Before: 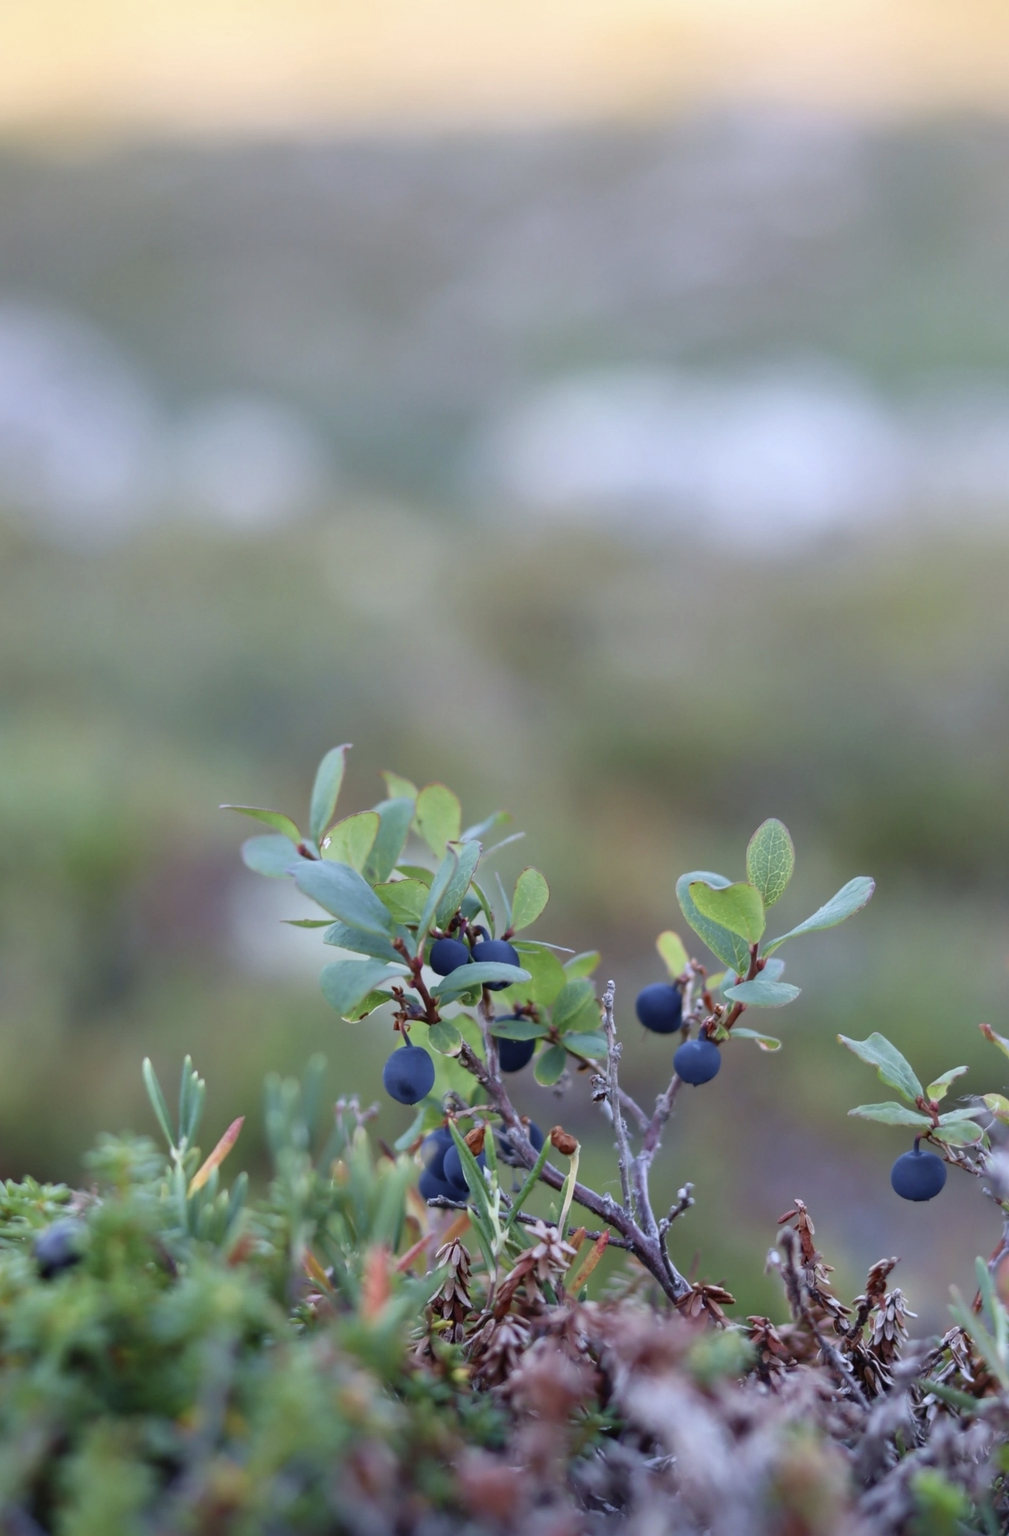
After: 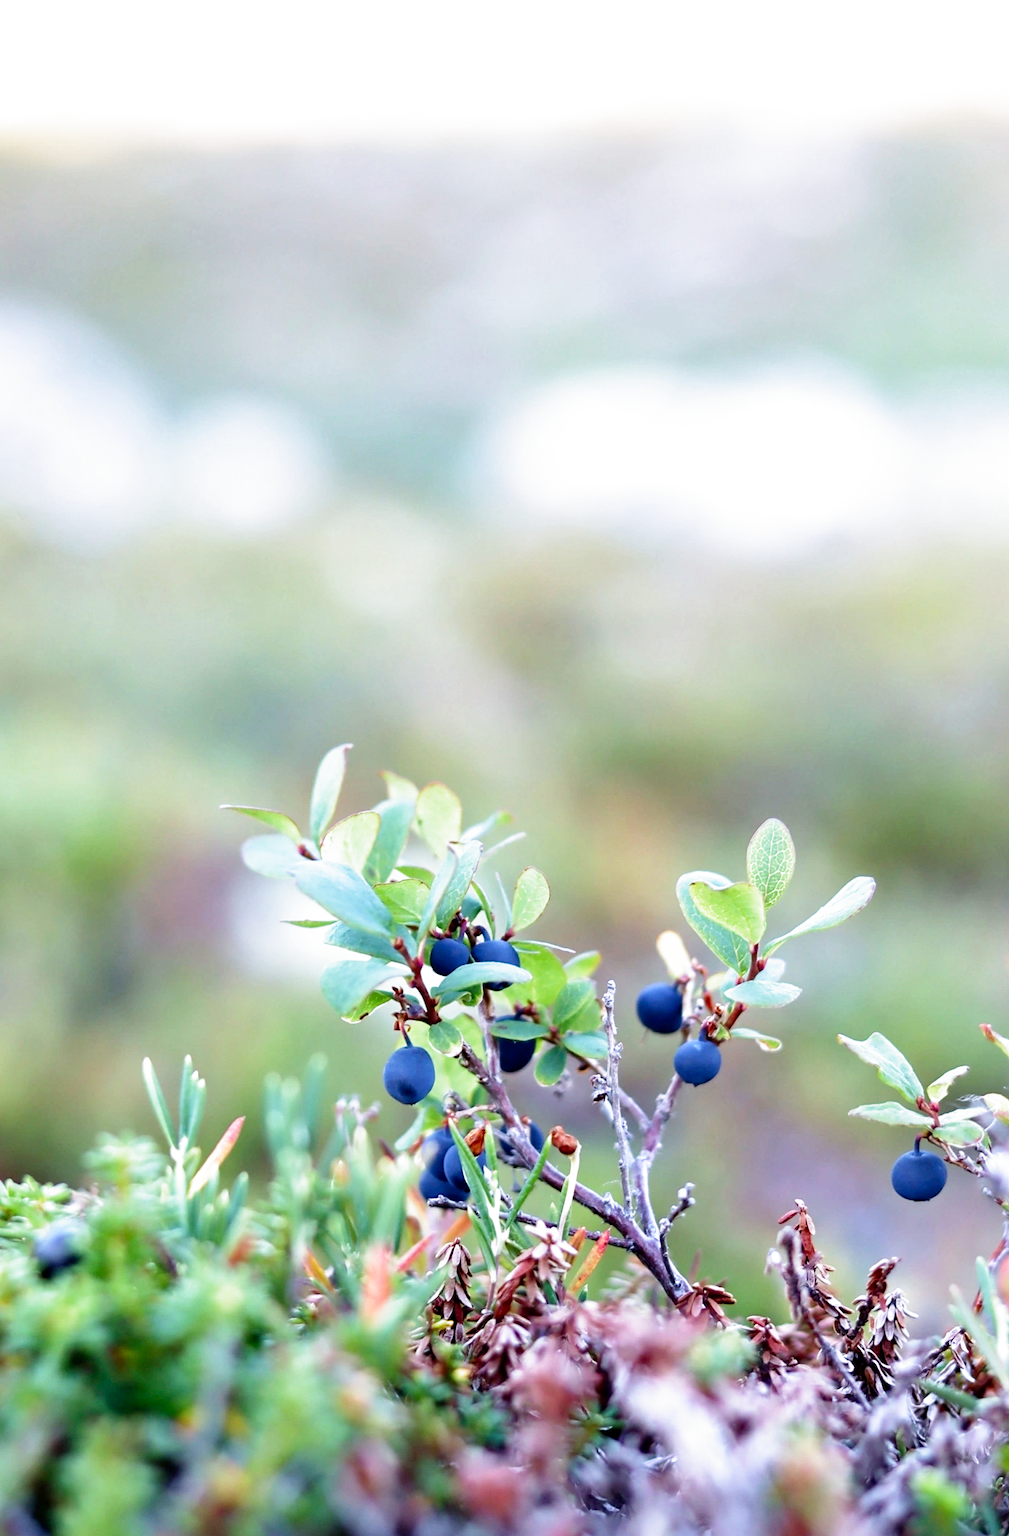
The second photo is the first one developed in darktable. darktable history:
filmic rgb: middle gray luminance 8.8%, black relative exposure -6.3 EV, white relative exposure 2.7 EV, threshold 6 EV, target black luminance 0%, hardness 4.74, latitude 73.47%, contrast 1.332, shadows ↔ highlights balance 10.13%, add noise in highlights 0, preserve chrominance no, color science v3 (2019), use custom middle-gray values true, iterations of high-quality reconstruction 0, contrast in highlights soft, enable highlight reconstruction true
sharpen: amount 0.2
